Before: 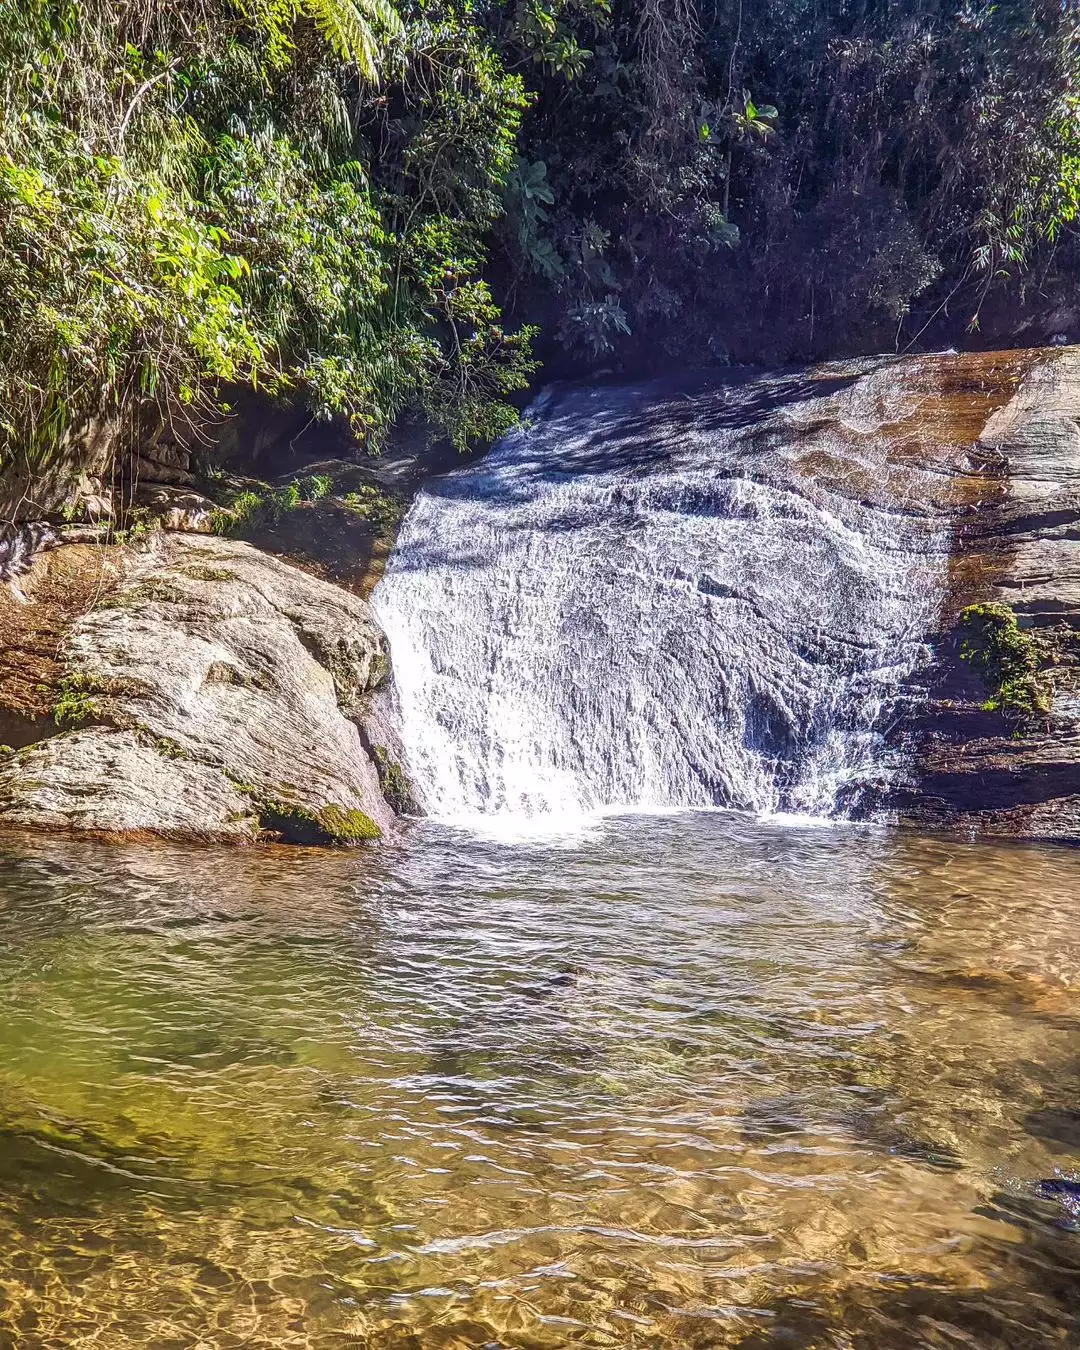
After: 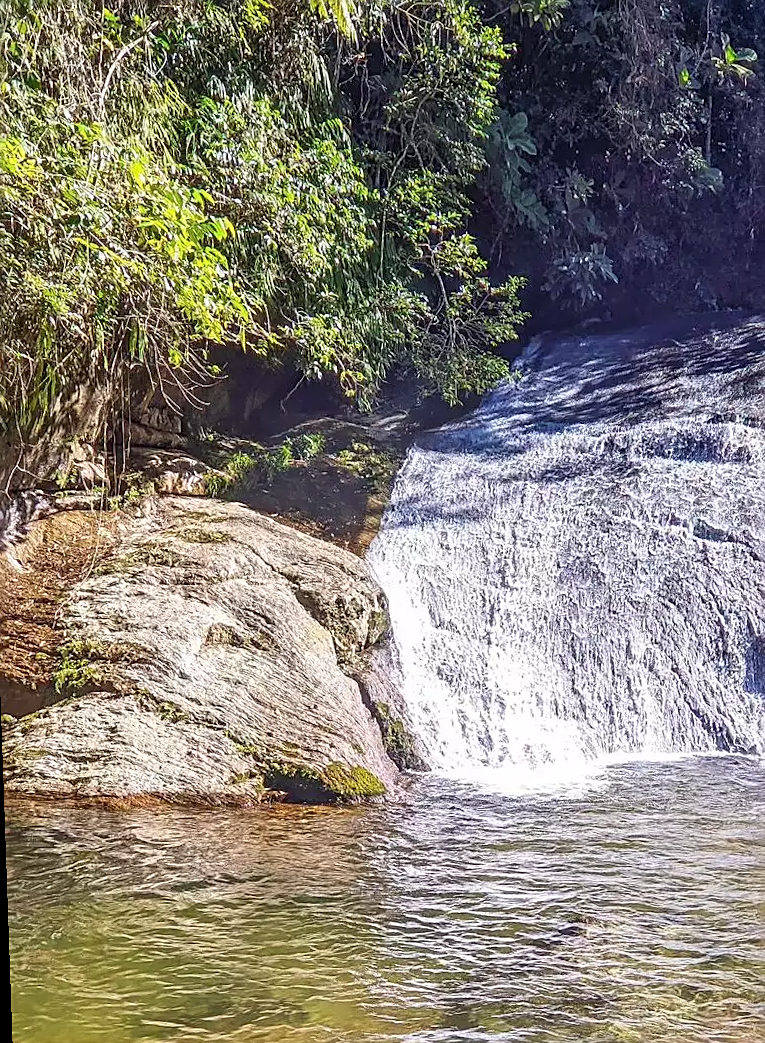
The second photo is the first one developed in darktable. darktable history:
contrast brightness saturation: contrast 0.05, brightness 0.06, saturation 0.01
rotate and perspective: rotation -2°, crop left 0.022, crop right 0.978, crop top 0.049, crop bottom 0.951
sharpen: on, module defaults
crop: right 28.885%, bottom 16.626%
